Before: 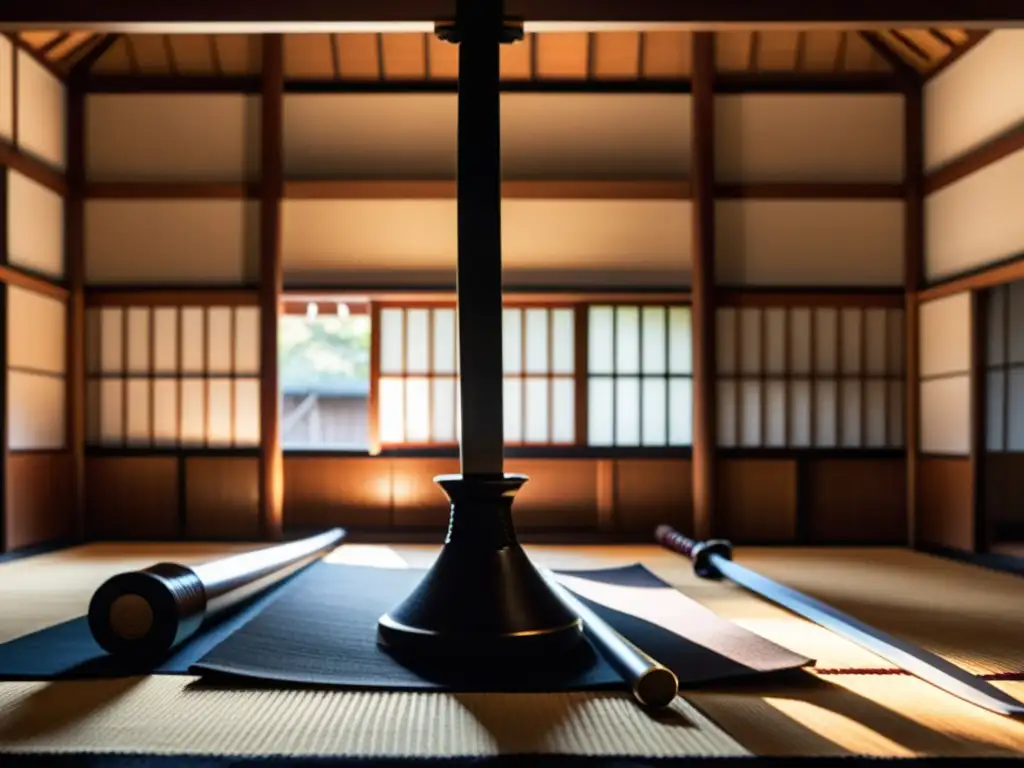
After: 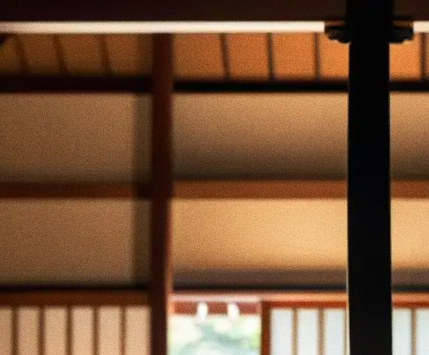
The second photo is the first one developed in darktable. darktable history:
grain: coarseness 0.09 ISO
crop and rotate: left 10.817%, top 0.062%, right 47.194%, bottom 53.626%
